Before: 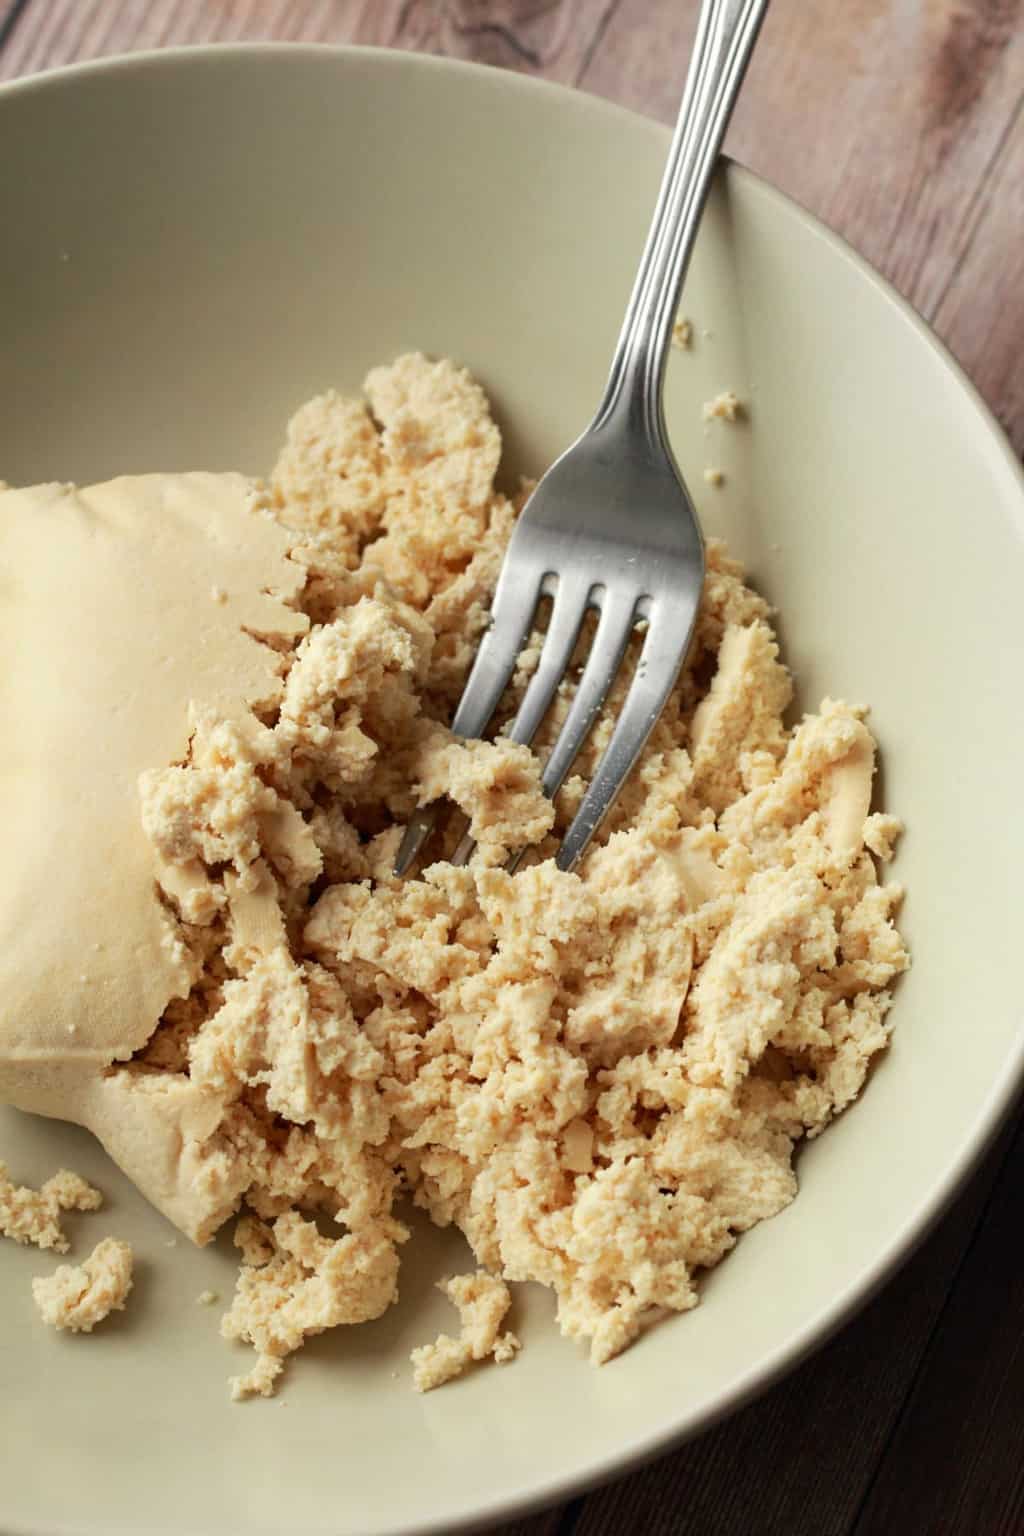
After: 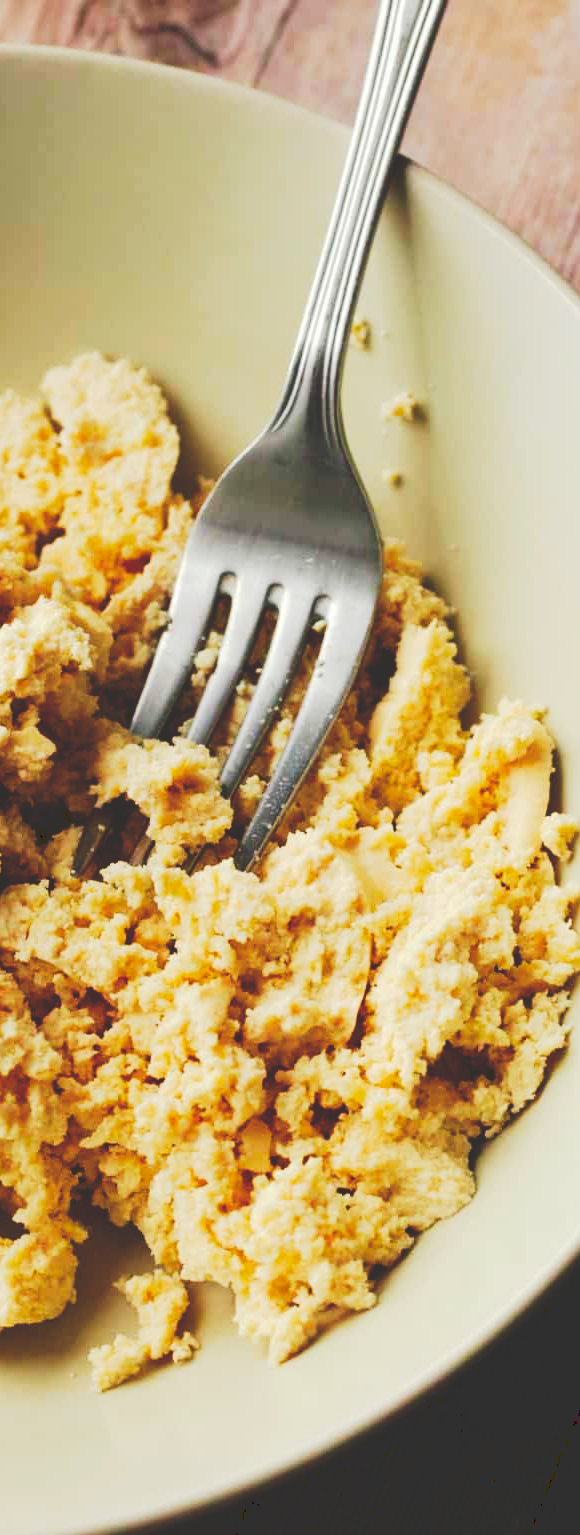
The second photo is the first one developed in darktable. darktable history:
color balance rgb: perceptual saturation grading › global saturation 20%, global vibrance 20%
crop: left 31.458%, top 0%, right 11.876%
tone curve: curves: ch0 [(0, 0) (0.003, 0.19) (0.011, 0.192) (0.025, 0.192) (0.044, 0.194) (0.069, 0.196) (0.1, 0.197) (0.136, 0.198) (0.177, 0.216) (0.224, 0.236) (0.277, 0.269) (0.335, 0.331) (0.399, 0.418) (0.468, 0.515) (0.543, 0.621) (0.623, 0.725) (0.709, 0.804) (0.801, 0.859) (0.898, 0.913) (1, 1)], preserve colors none
